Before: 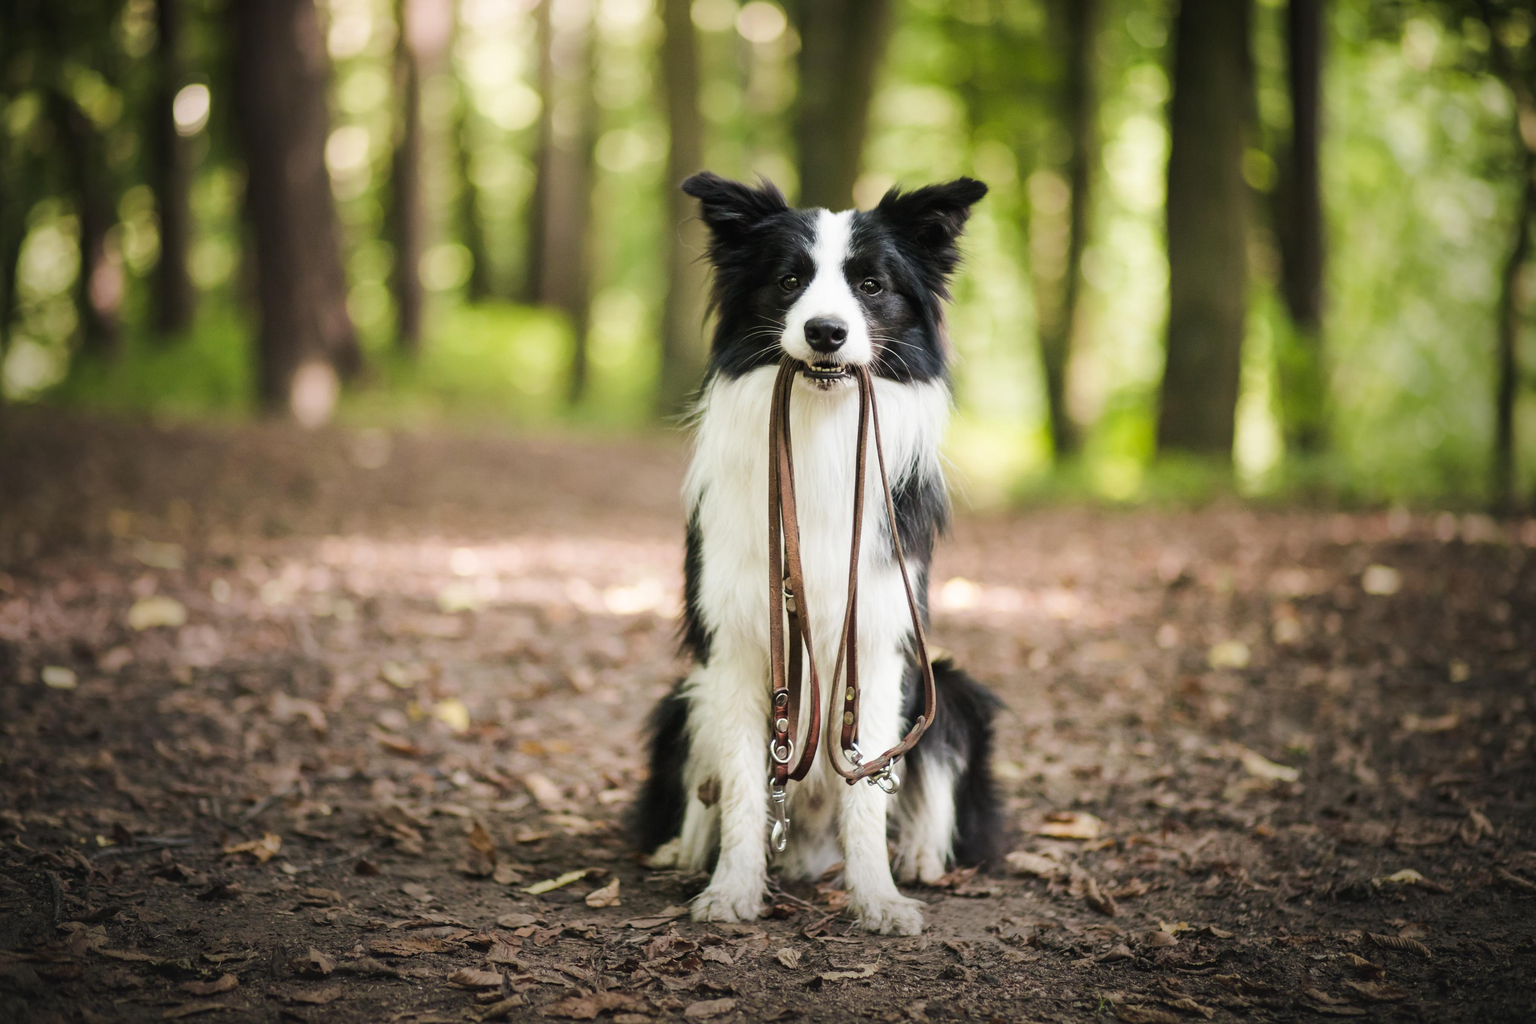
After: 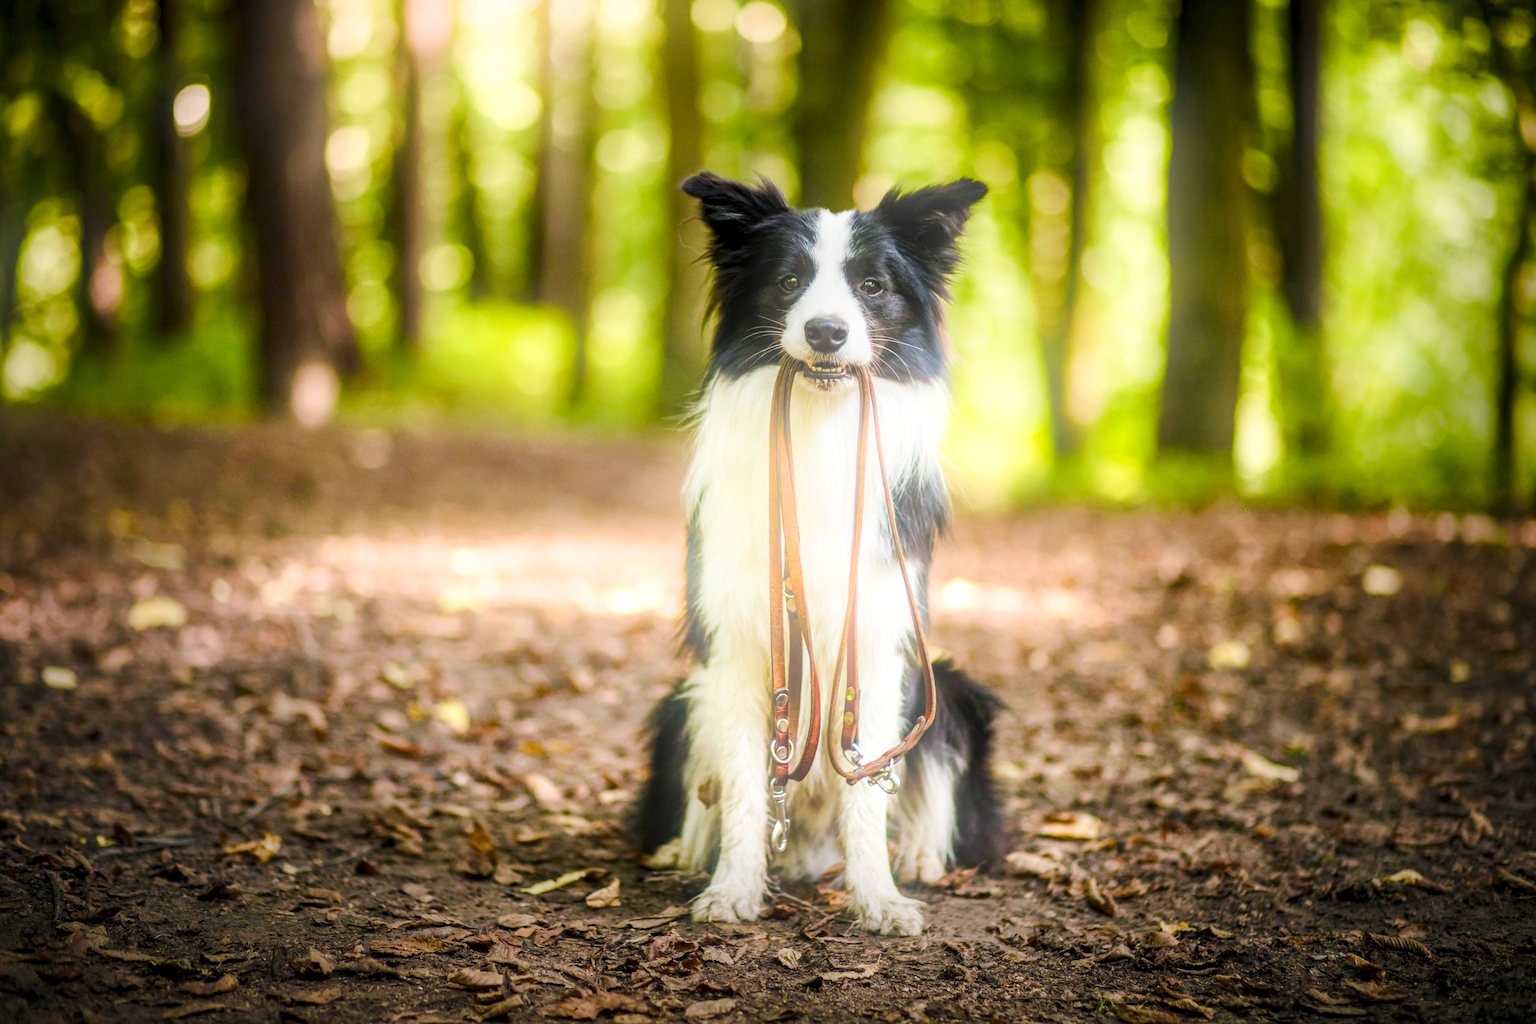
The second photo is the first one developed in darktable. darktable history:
bloom: on, module defaults
local contrast: highlights 25%, detail 150%
color balance rgb: perceptual saturation grading › global saturation 20%, perceptual saturation grading › highlights -25%, perceptual saturation grading › shadows 25%, global vibrance 50%
